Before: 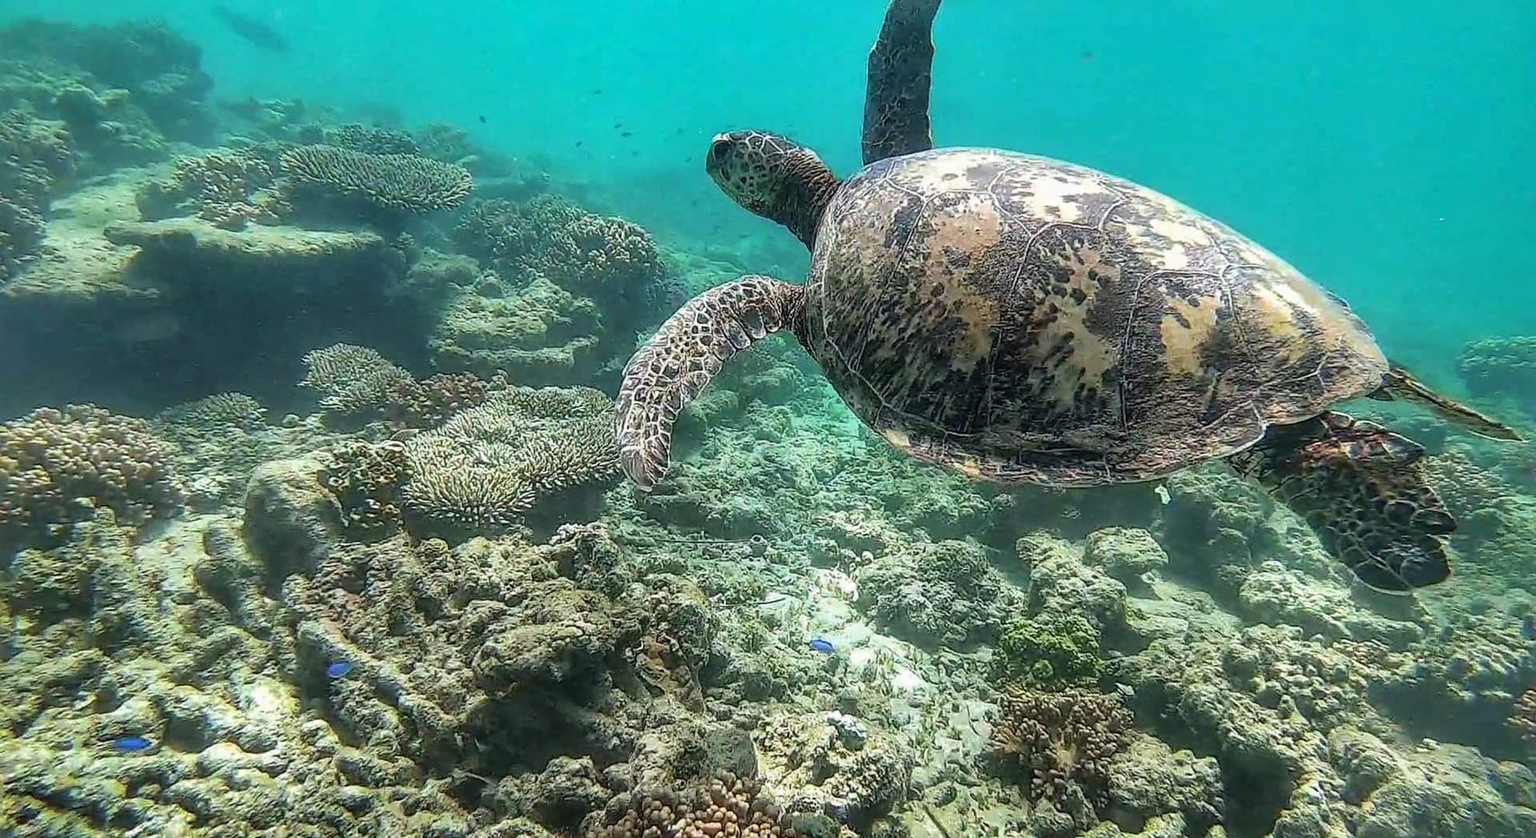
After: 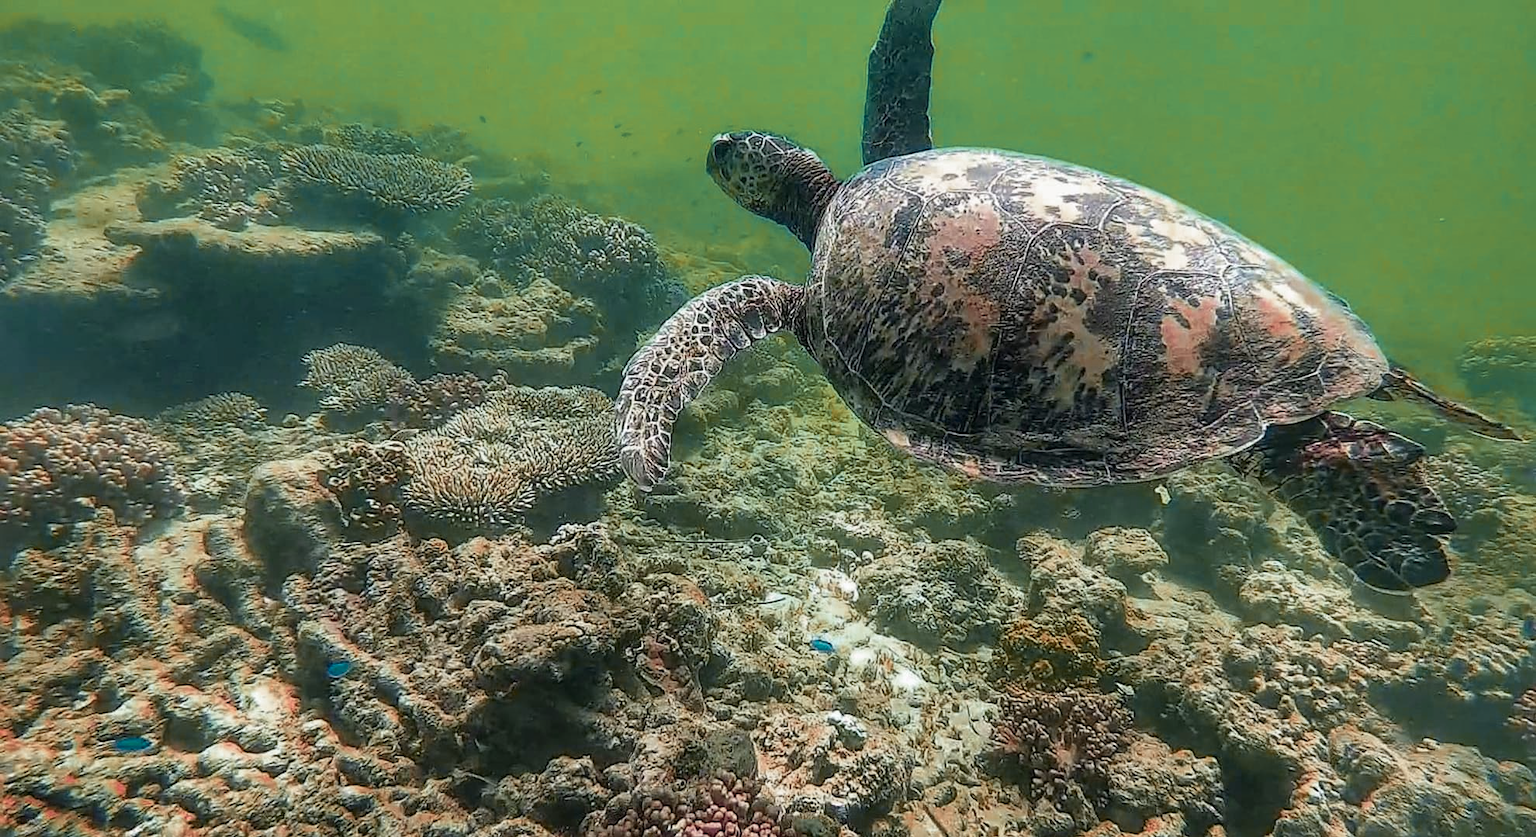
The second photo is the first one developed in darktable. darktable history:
contrast brightness saturation: contrast 0.064, brightness -0.015, saturation -0.224
color zones: curves: ch0 [(0.826, 0.353)]; ch1 [(0.242, 0.647) (0.889, 0.342)]; ch2 [(0.246, 0.089) (0.969, 0.068)]
